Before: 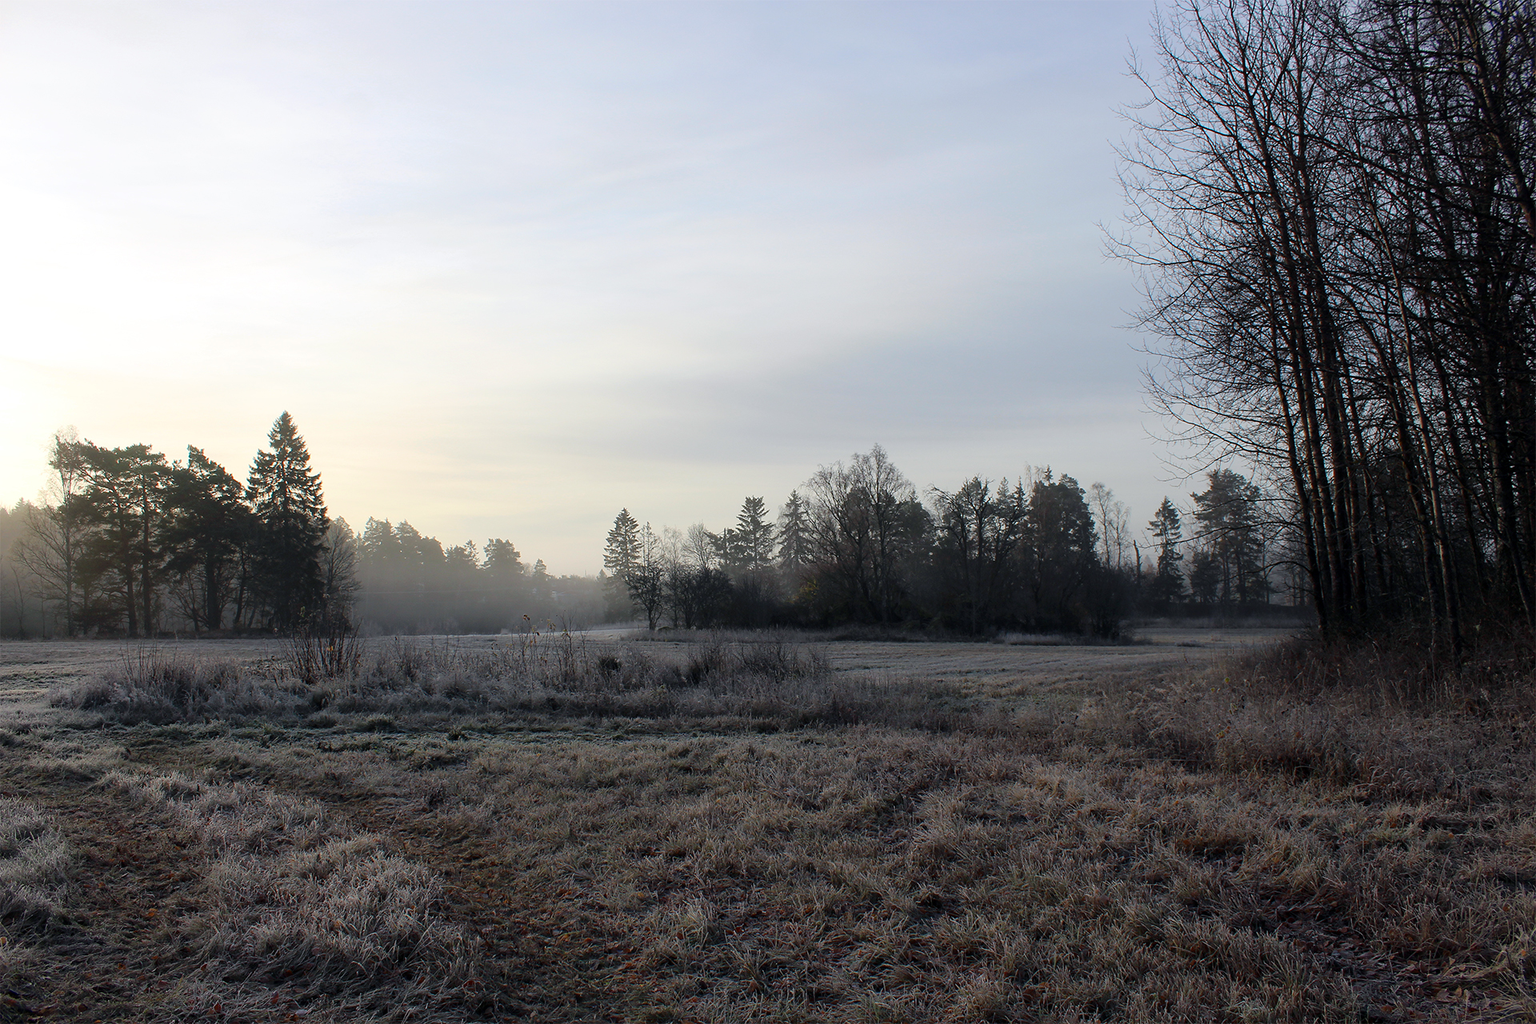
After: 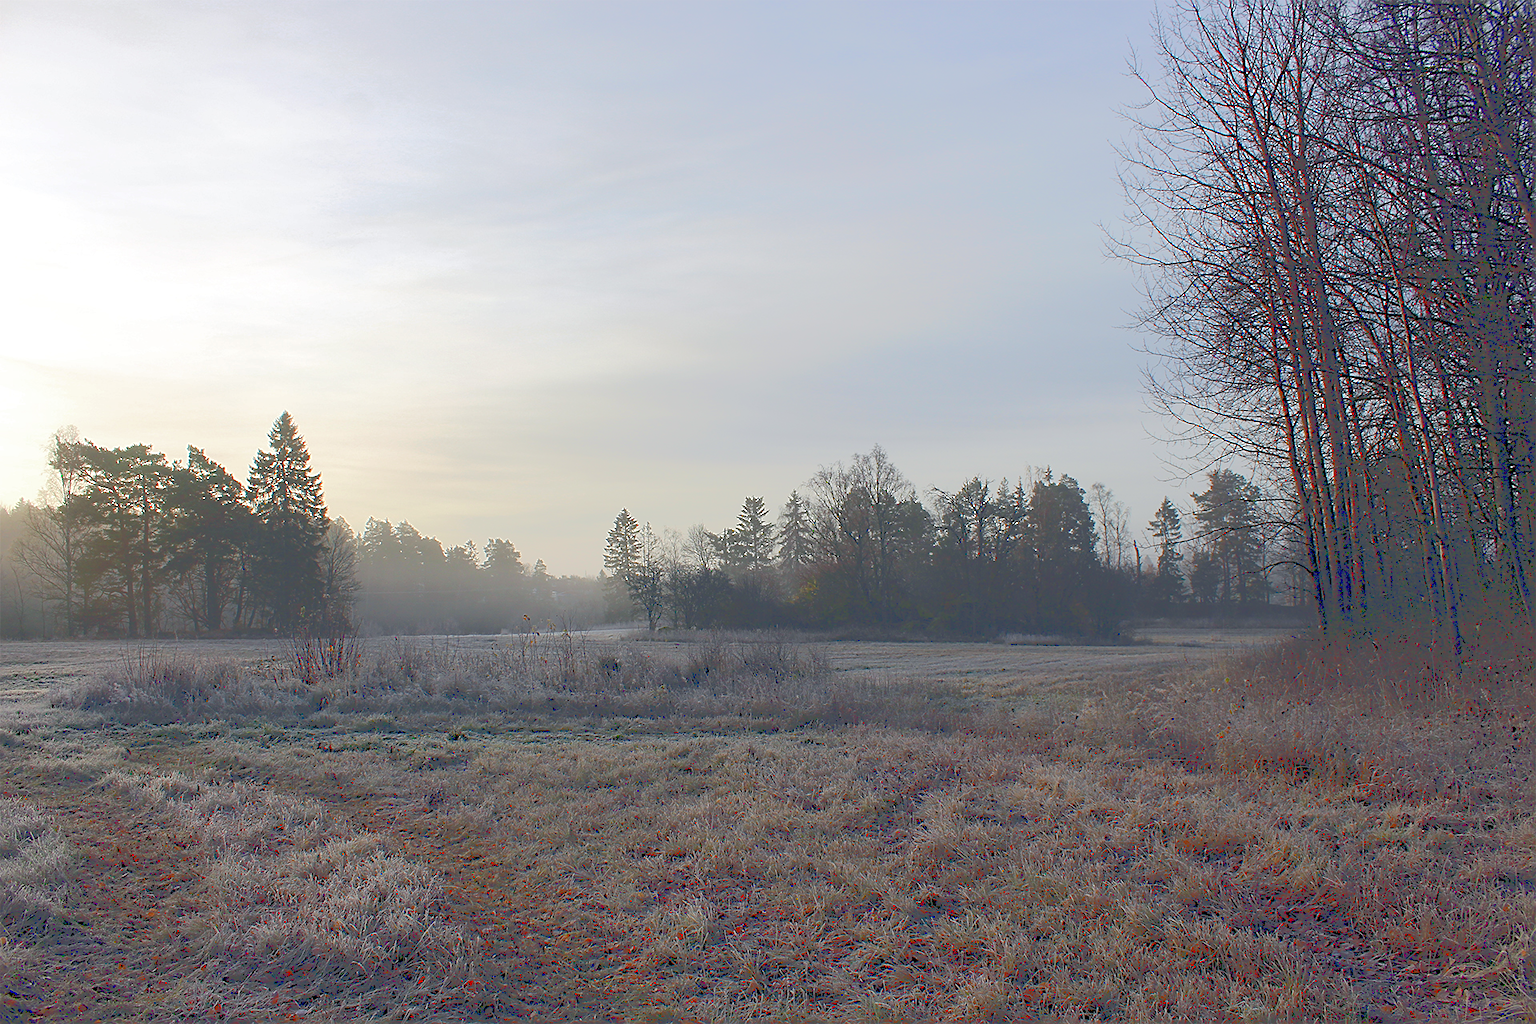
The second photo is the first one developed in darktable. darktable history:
sharpen: on, module defaults
tone curve: curves: ch0 [(0, 0) (0.003, 0.313) (0.011, 0.317) (0.025, 0.317) (0.044, 0.322) (0.069, 0.327) (0.1, 0.335) (0.136, 0.347) (0.177, 0.364) (0.224, 0.384) (0.277, 0.421) (0.335, 0.459) (0.399, 0.501) (0.468, 0.554) (0.543, 0.611) (0.623, 0.679) (0.709, 0.751) (0.801, 0.804) (0.898, 0.844) (1, 1)]
